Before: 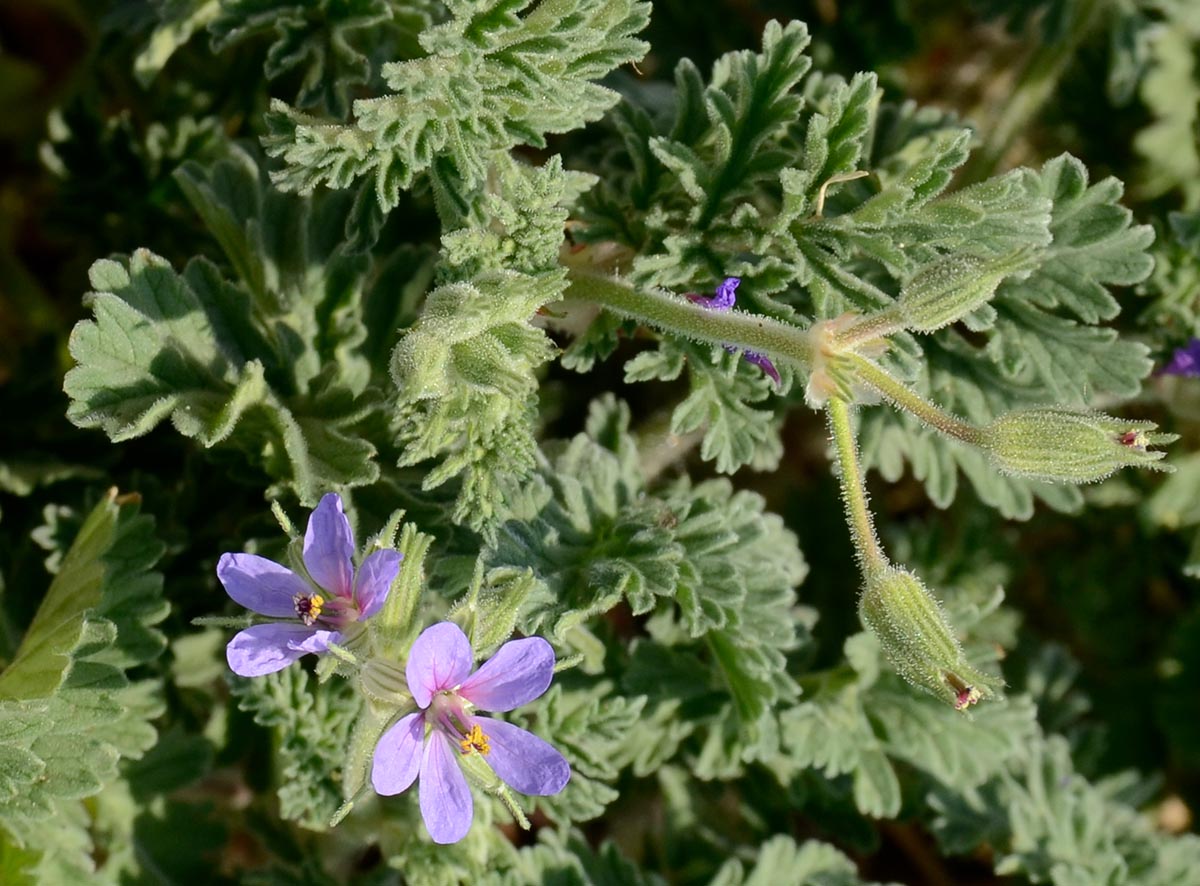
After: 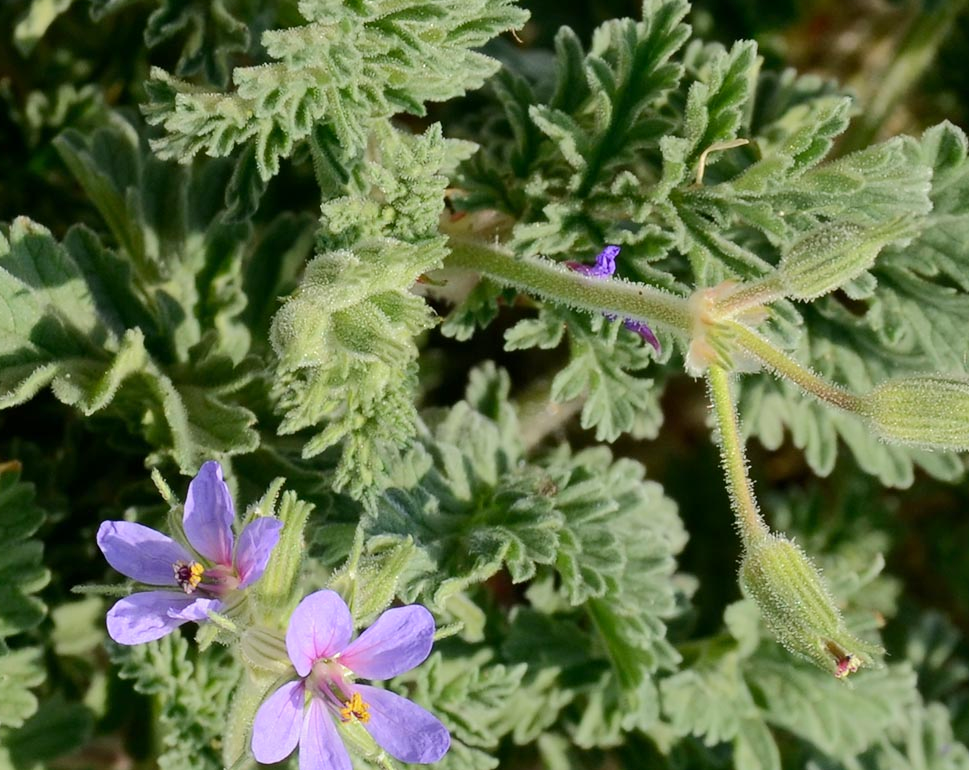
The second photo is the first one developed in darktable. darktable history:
base curve: curves: ch0 [(0, 0) (0.262, 0.32) (0.722, 0.705) (1, 1)]
exposure: compensate exposure bias true, compensate highlight preservation false
crop: left 10.012%, top 3.641%, right 9.189%, bottom 9.359%
